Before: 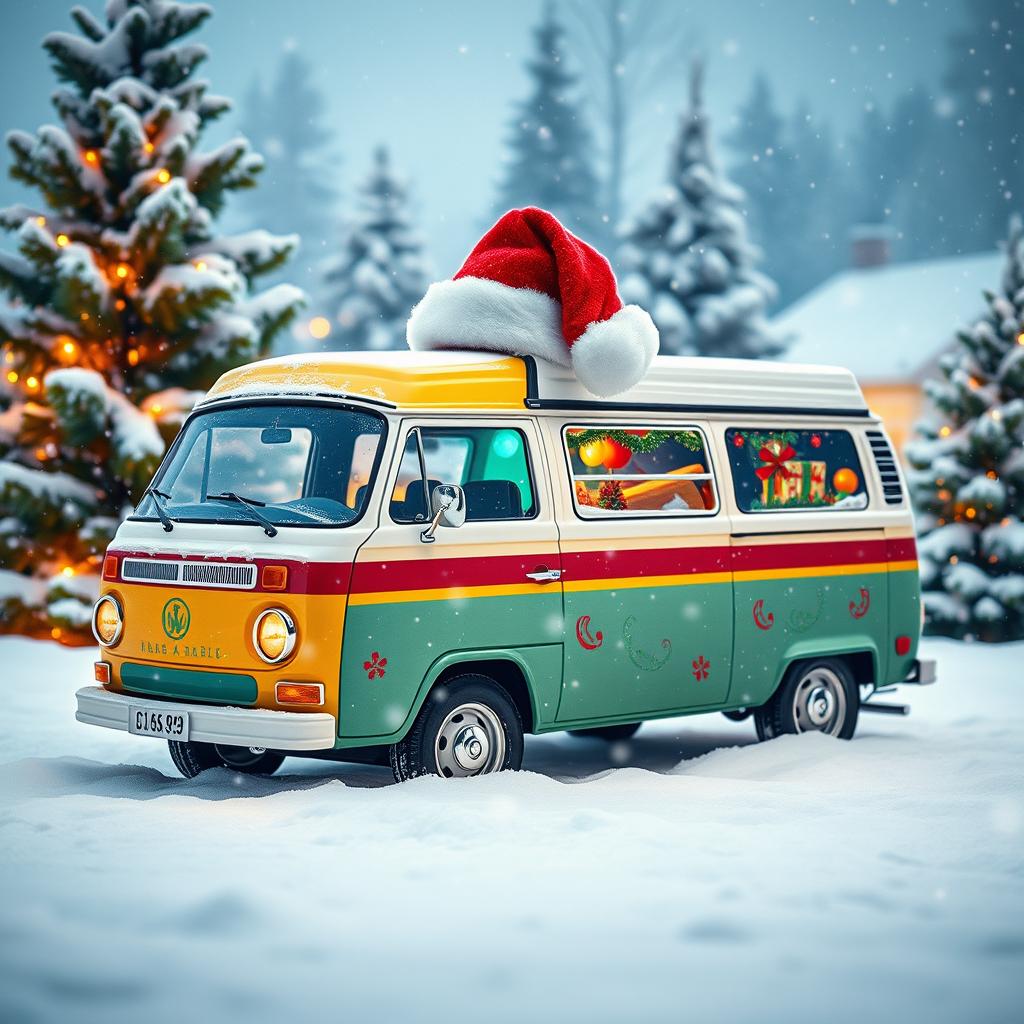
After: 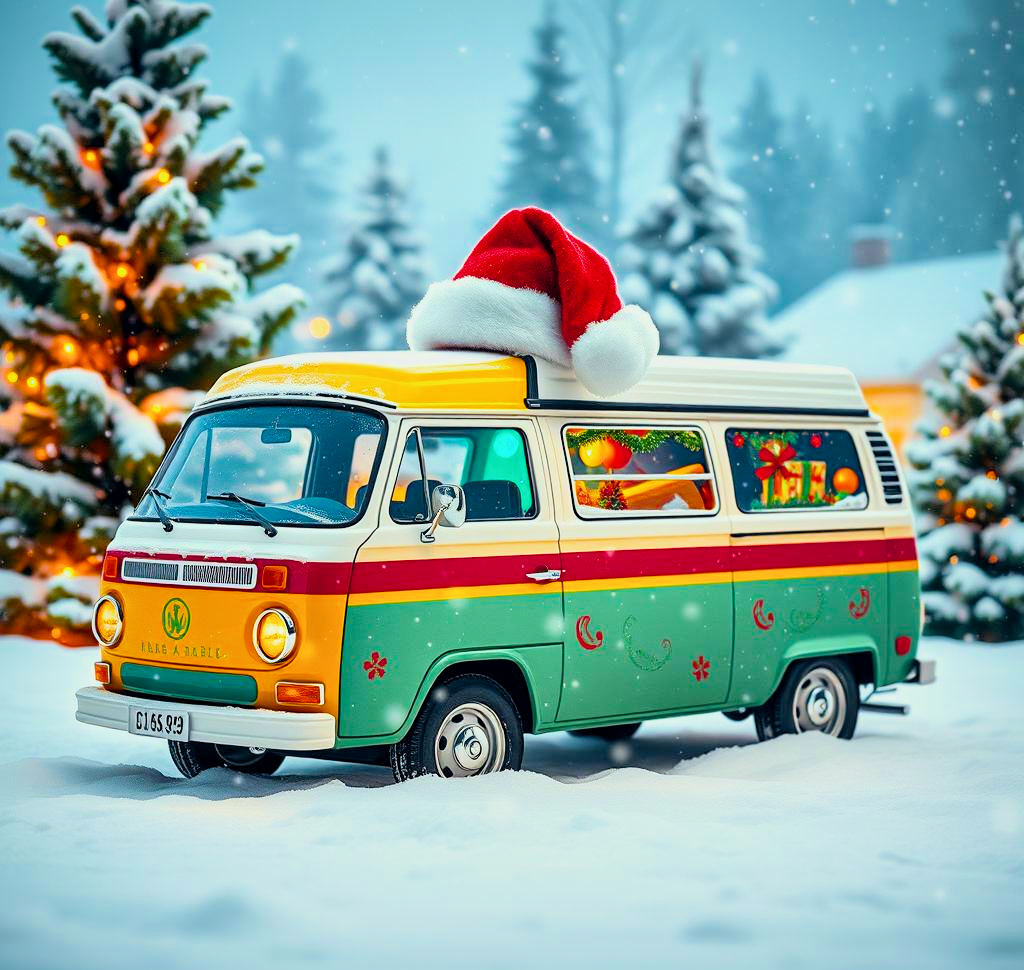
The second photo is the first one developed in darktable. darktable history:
crop and rotate: top 0.009%, bottom 5.196%
local contrast: mode bilateral grid, contrast 20, coarseness 50, detail 139%, midtone range 0.2
exposure: black level correction 0, exposure 0.6 EV, compensate exposure bias true, compensate highlight preservation false
filmic rgb: black relative exposure -7.65 EV, white relative exposure 4.56 EV, hardness 3.61, color science v6 (2022)
color balance rgb: power › chroma 2.482%, power › hue 69.66°, global offset › chroma 0.136%, global offset › hue 253.41°, perceptual saturation grading › global saturation 29.745%, global vibrance 20%
